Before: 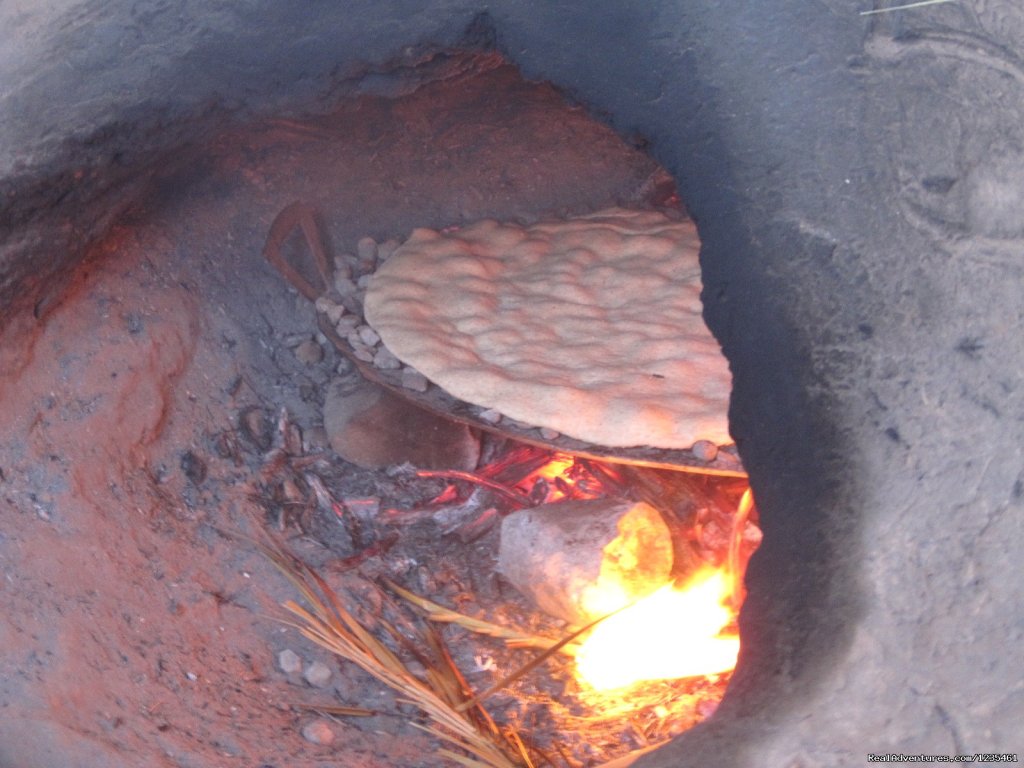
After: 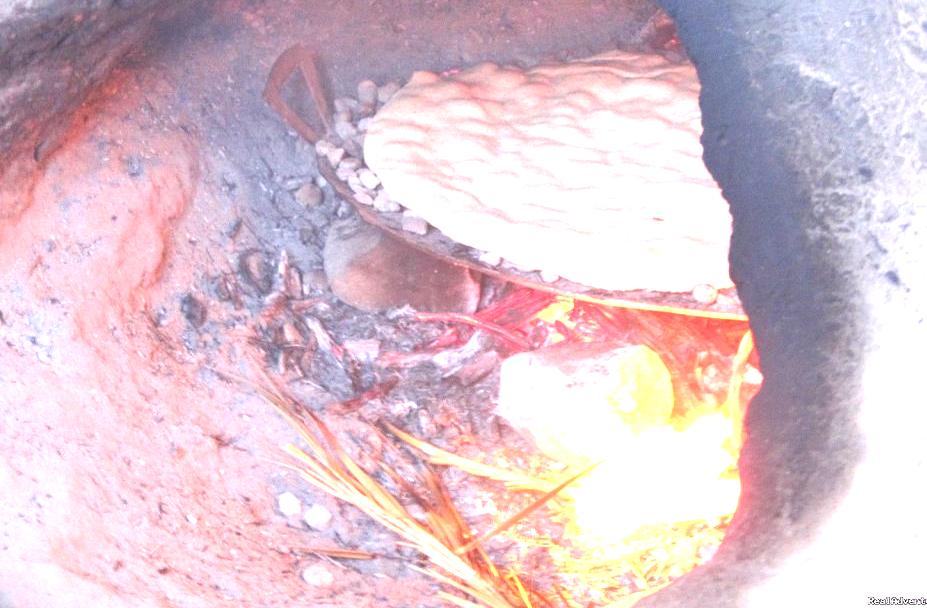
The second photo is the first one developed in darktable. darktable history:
crop: top 20.543%, right 9.426%, bottom 0.28%
tone equalizer: -8 EV -1.86 EV, -7 EV -1.12 EV, -6 EV -1.58 EV, mask exposure compensation -0.502 EV
exposure: black level correction 0, exposure 1.91 EV, compensate highlight preservation false
